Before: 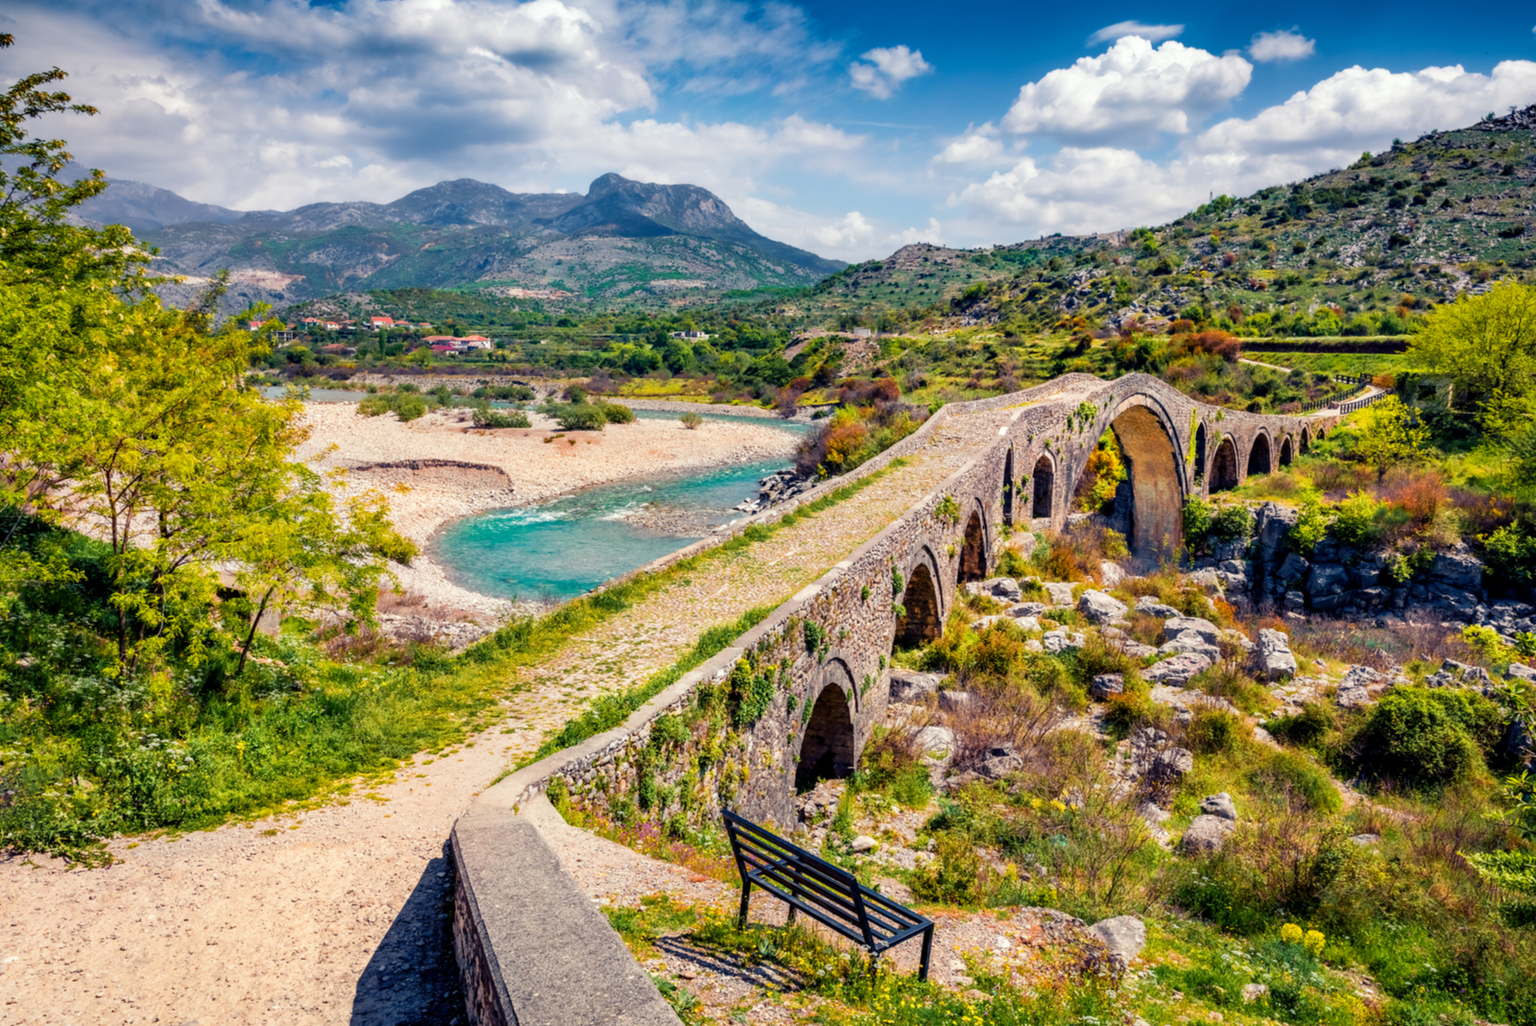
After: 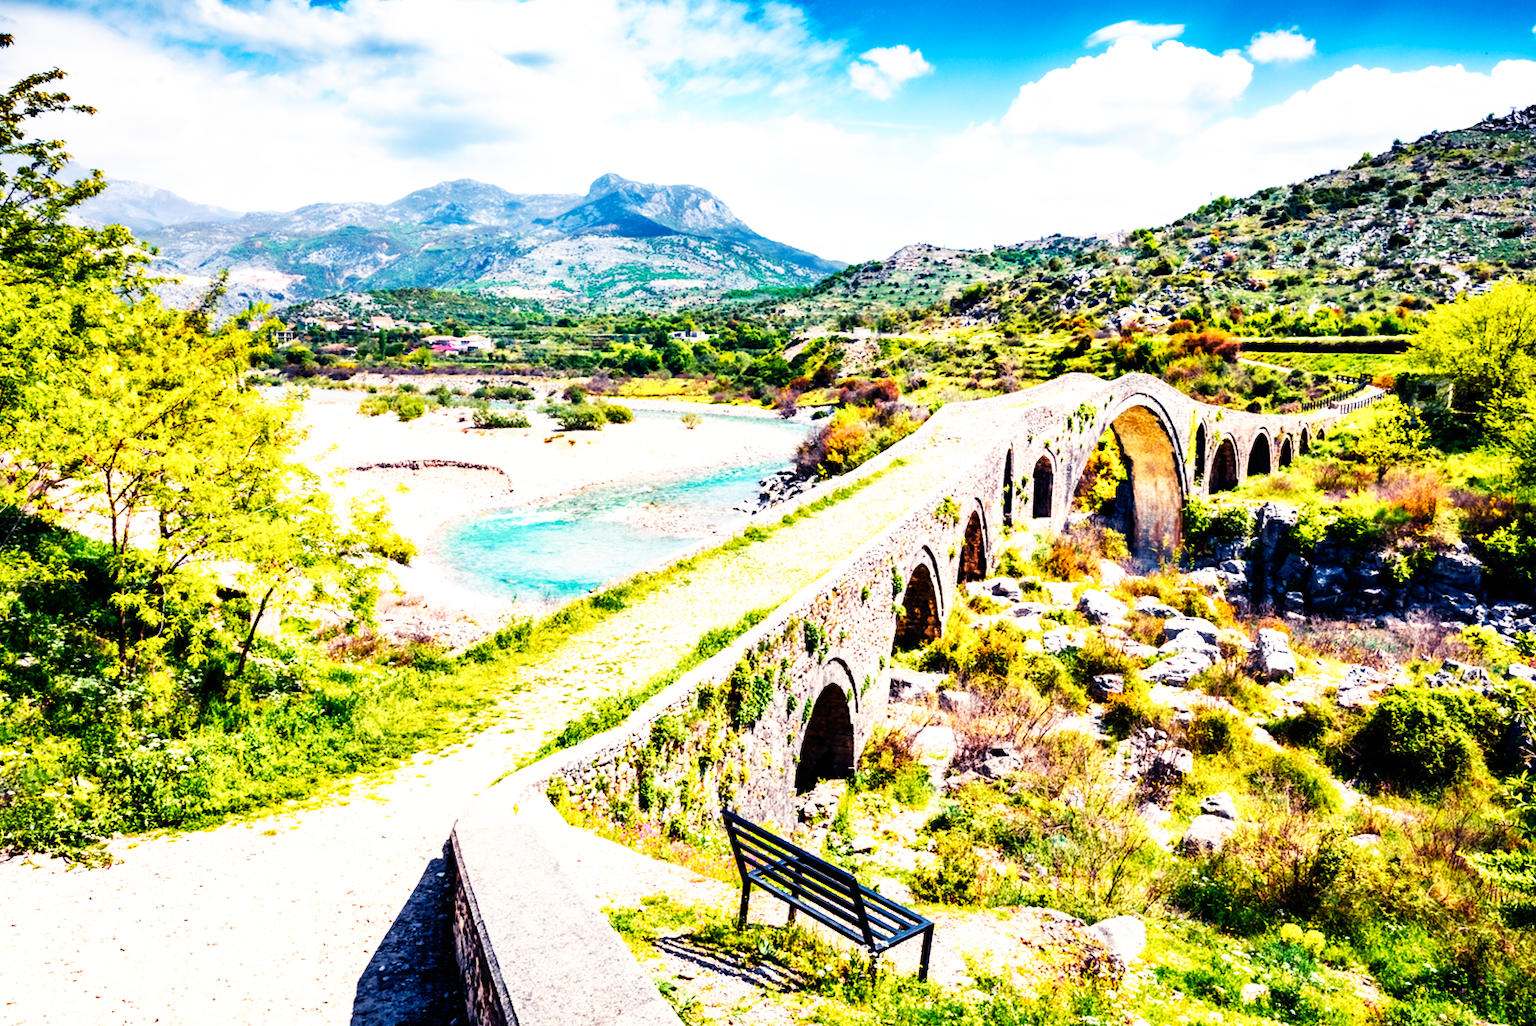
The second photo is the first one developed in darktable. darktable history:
tone equalizer: -8 EV -0.743 EV, -7 EV -0.67 EV, -6 EV -0.639 EV, -5 EV -0.386 EV, -3 EV 0.403 EV, -2 EV 0.6 EV, -1 EV 0.687 EV, +0 EV 0.743 EV, edges refinement/feathering 500, mask exposure compensation -1.57 EV, preserve details no
base curve: curves: ch0 [(0, 0) (0.007, 0.004) (0.027, 0.03) (0.046, 0.07) (0.207, 0.54) (0.442, 0.872) (0.673, 0.972) (1, 1)], preserve colors none
